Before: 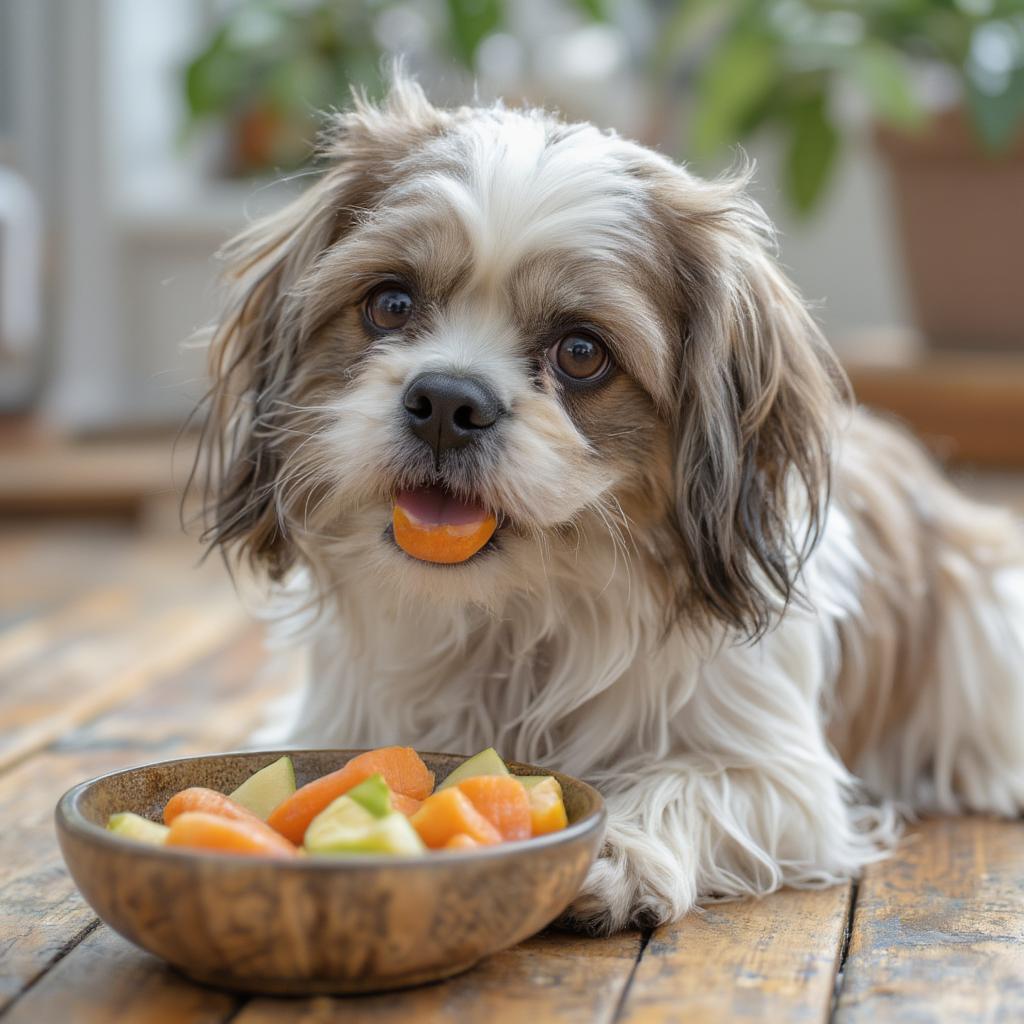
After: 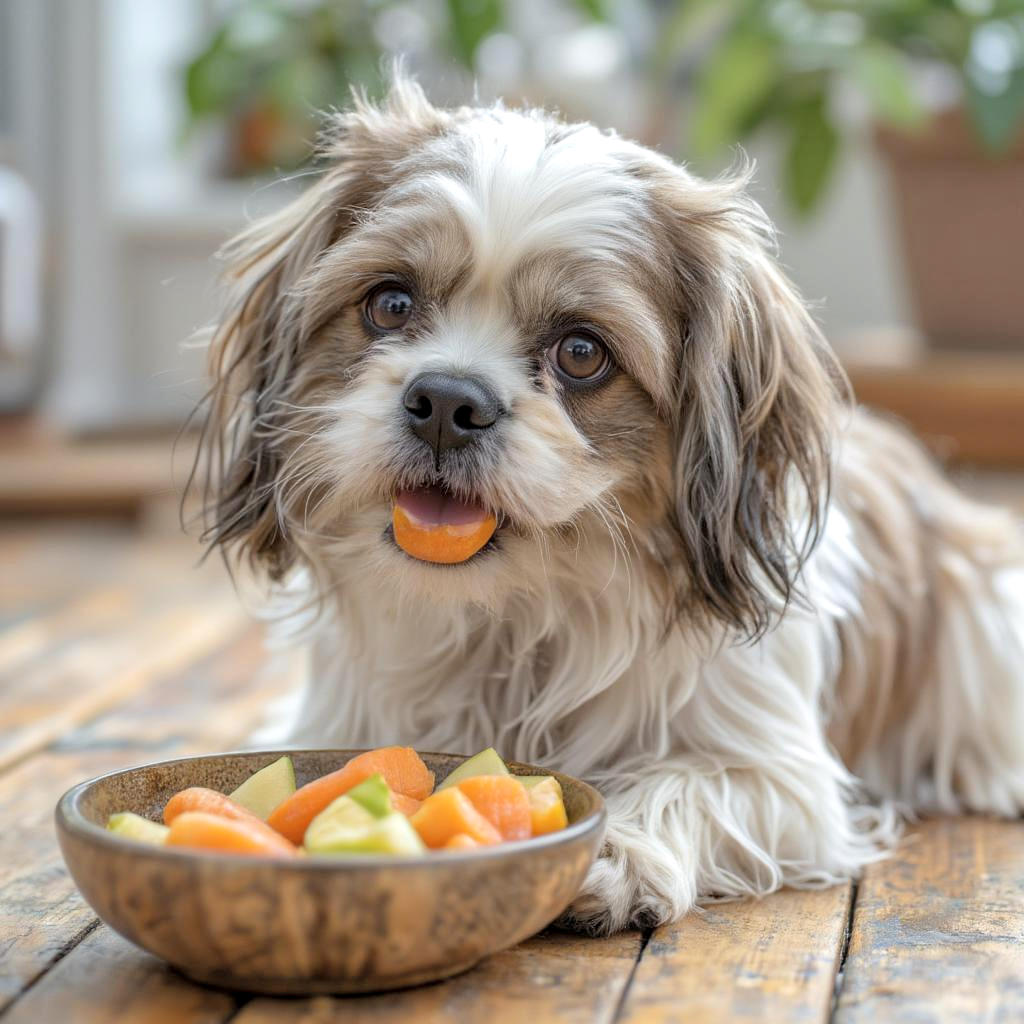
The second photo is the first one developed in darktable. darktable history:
contrast brightness saturation: brightness 0.13
local contrast: on, module defaults
haze removal: strength 0.1, compatibility mode true, adaptive false
